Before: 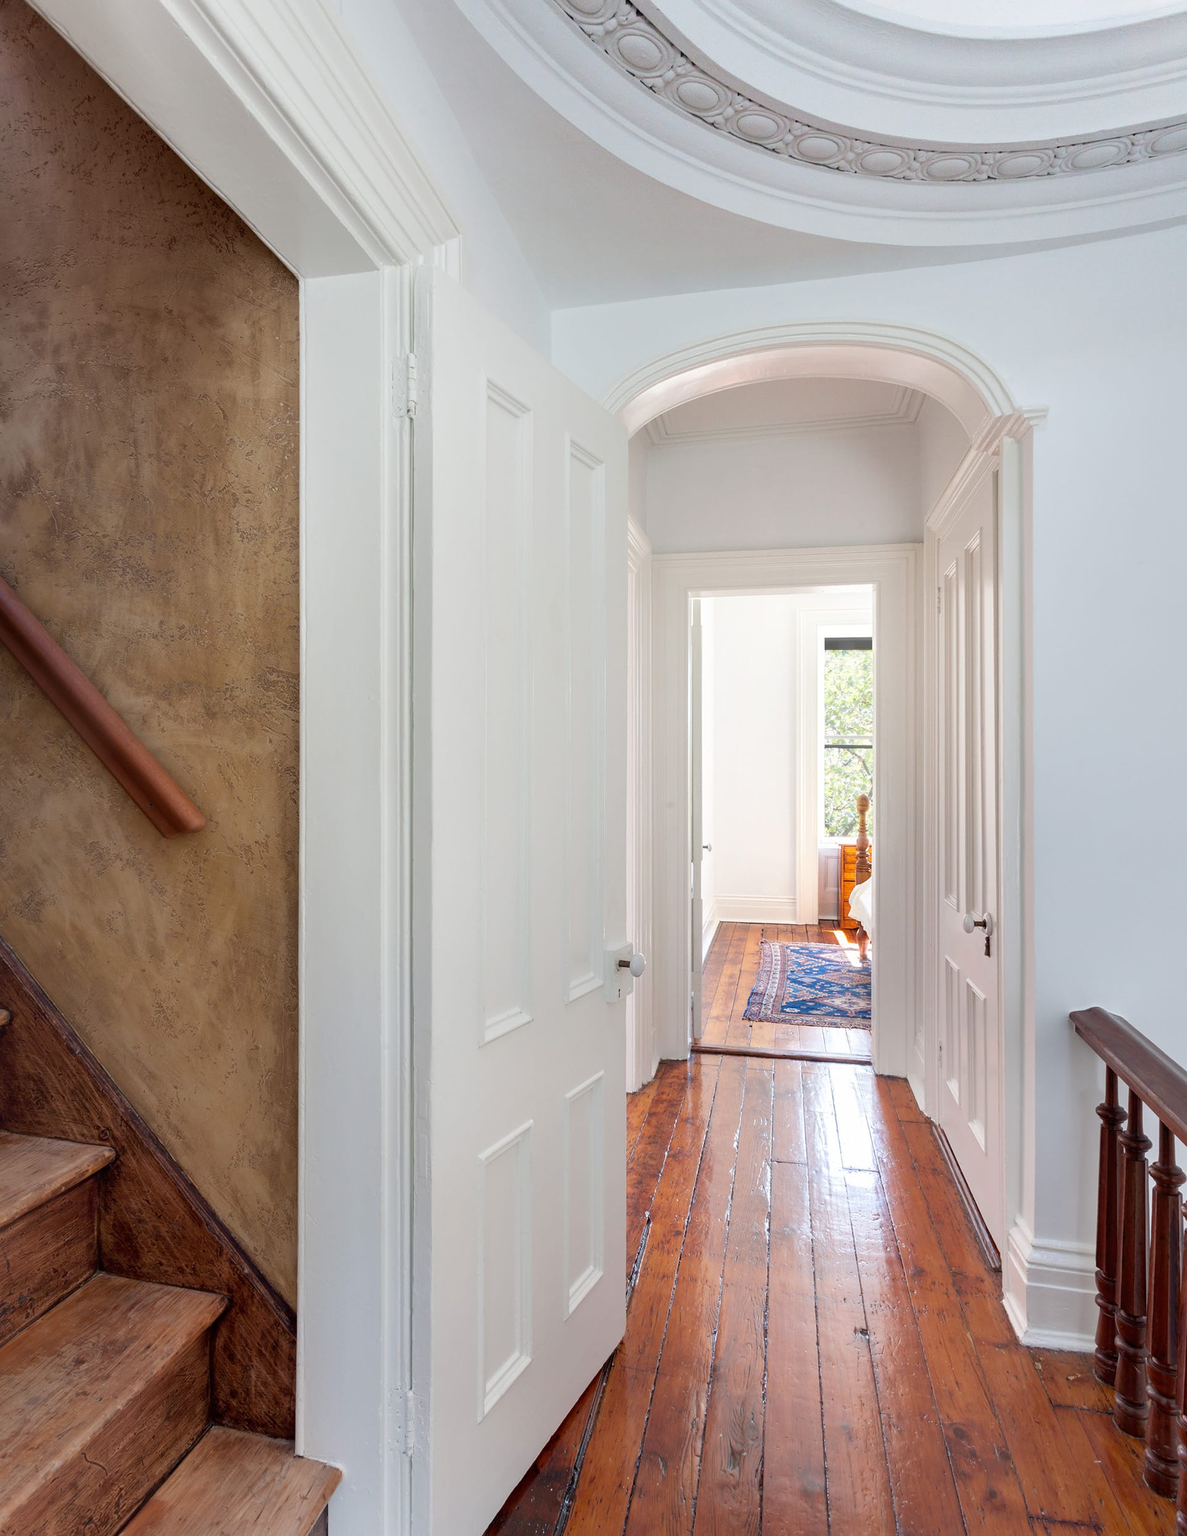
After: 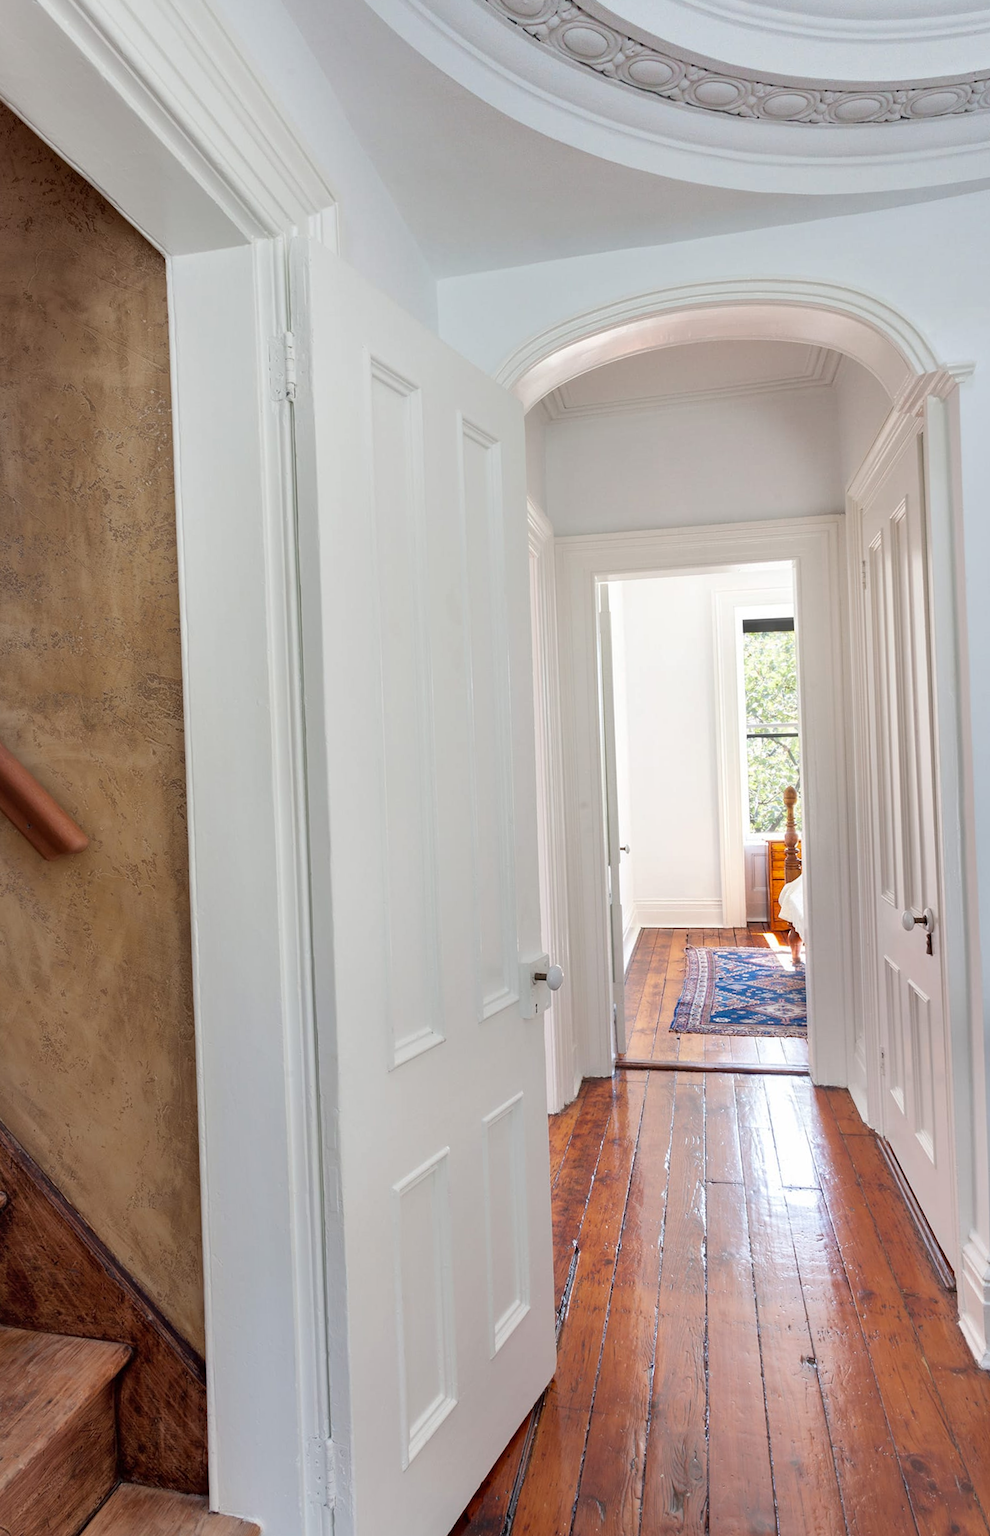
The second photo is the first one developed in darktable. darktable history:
crop and rotate: left 9.597%, right 10.195%
shadows and highlights: shadows 32, highlights -32, soften with gaussian
rotate and perspective: rotation -2.12°, lens shift (vertical) 0.009, lens shift (horizontal) -0.008, automatic cropping original format, crop left 0.036, crop right 0.964, crop top 0.05, crop bottom 0.959
